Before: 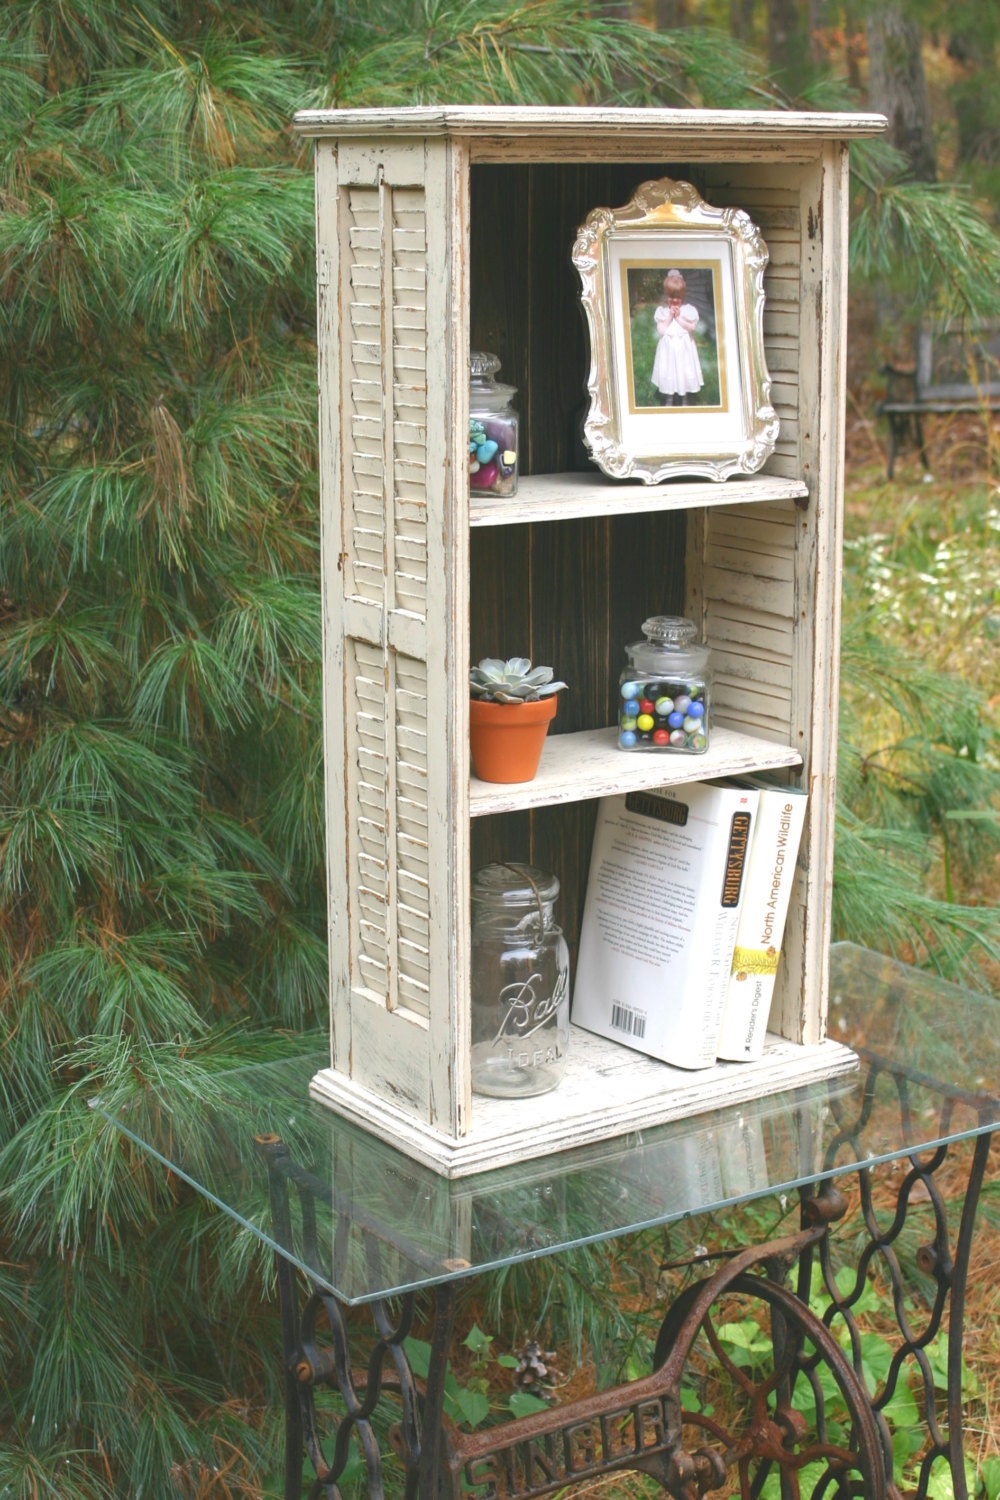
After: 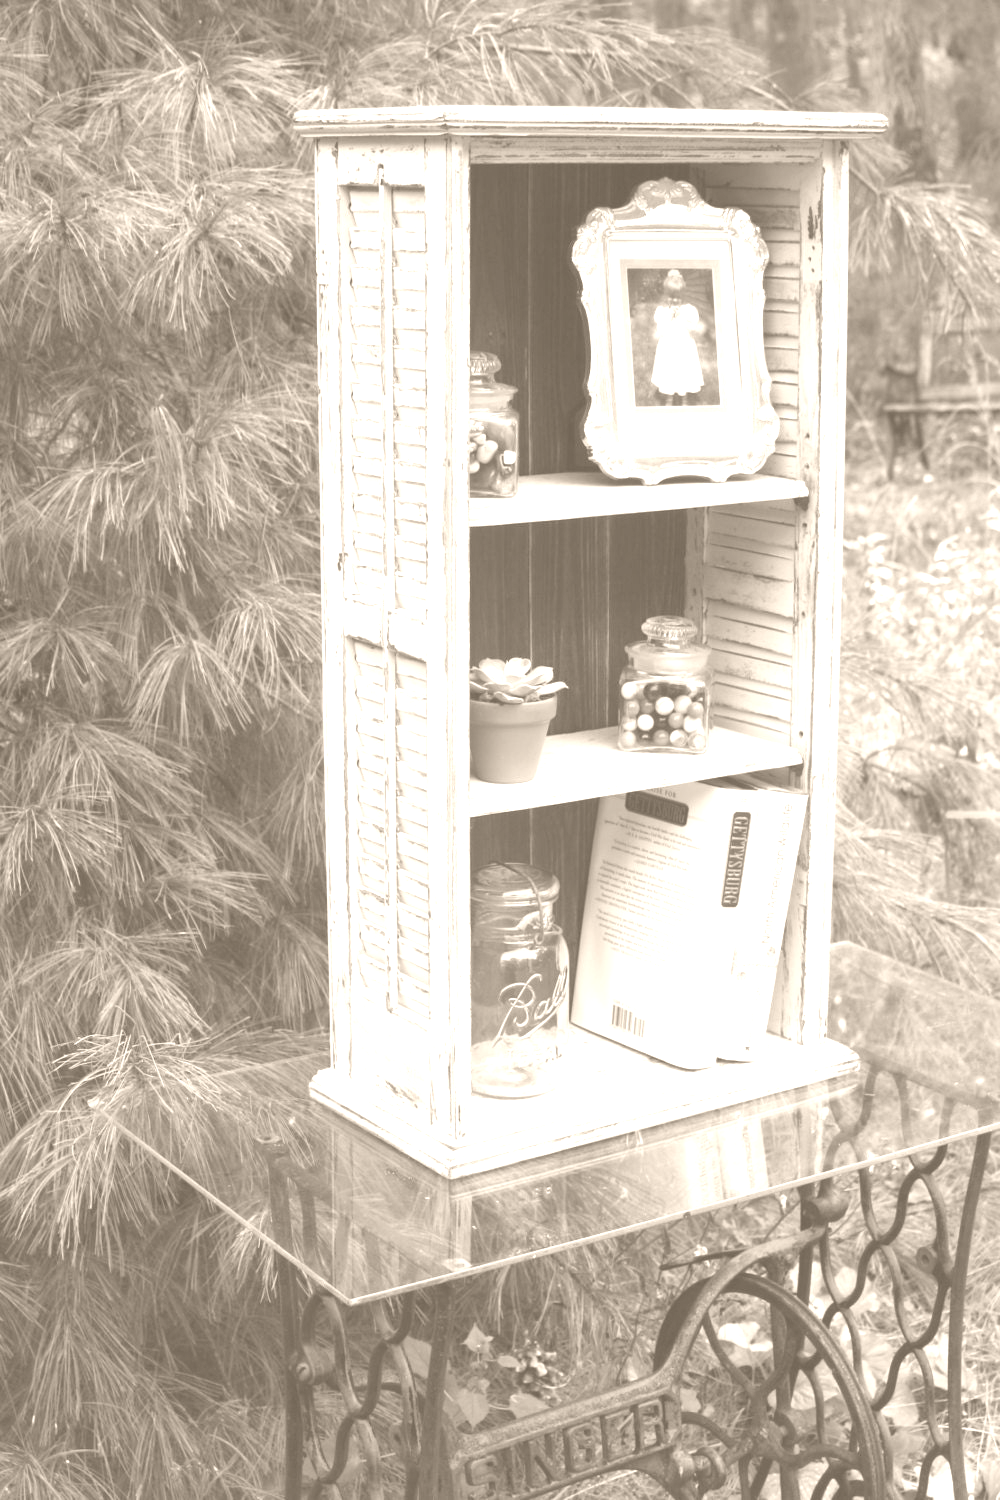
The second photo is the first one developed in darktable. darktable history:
color balance rgb: perceptual saturation grading › global saturation 40%, global vibrance 15%
local contrast: mode bilateral grid, contrast 20, coarseness 50, detail 120%, midtone range 0.2
white balance: red 0.967, blue 1.119, emerald 0.756
colorize: hue 34.49°, saturation 35.33%, source mix 100%, version 1
